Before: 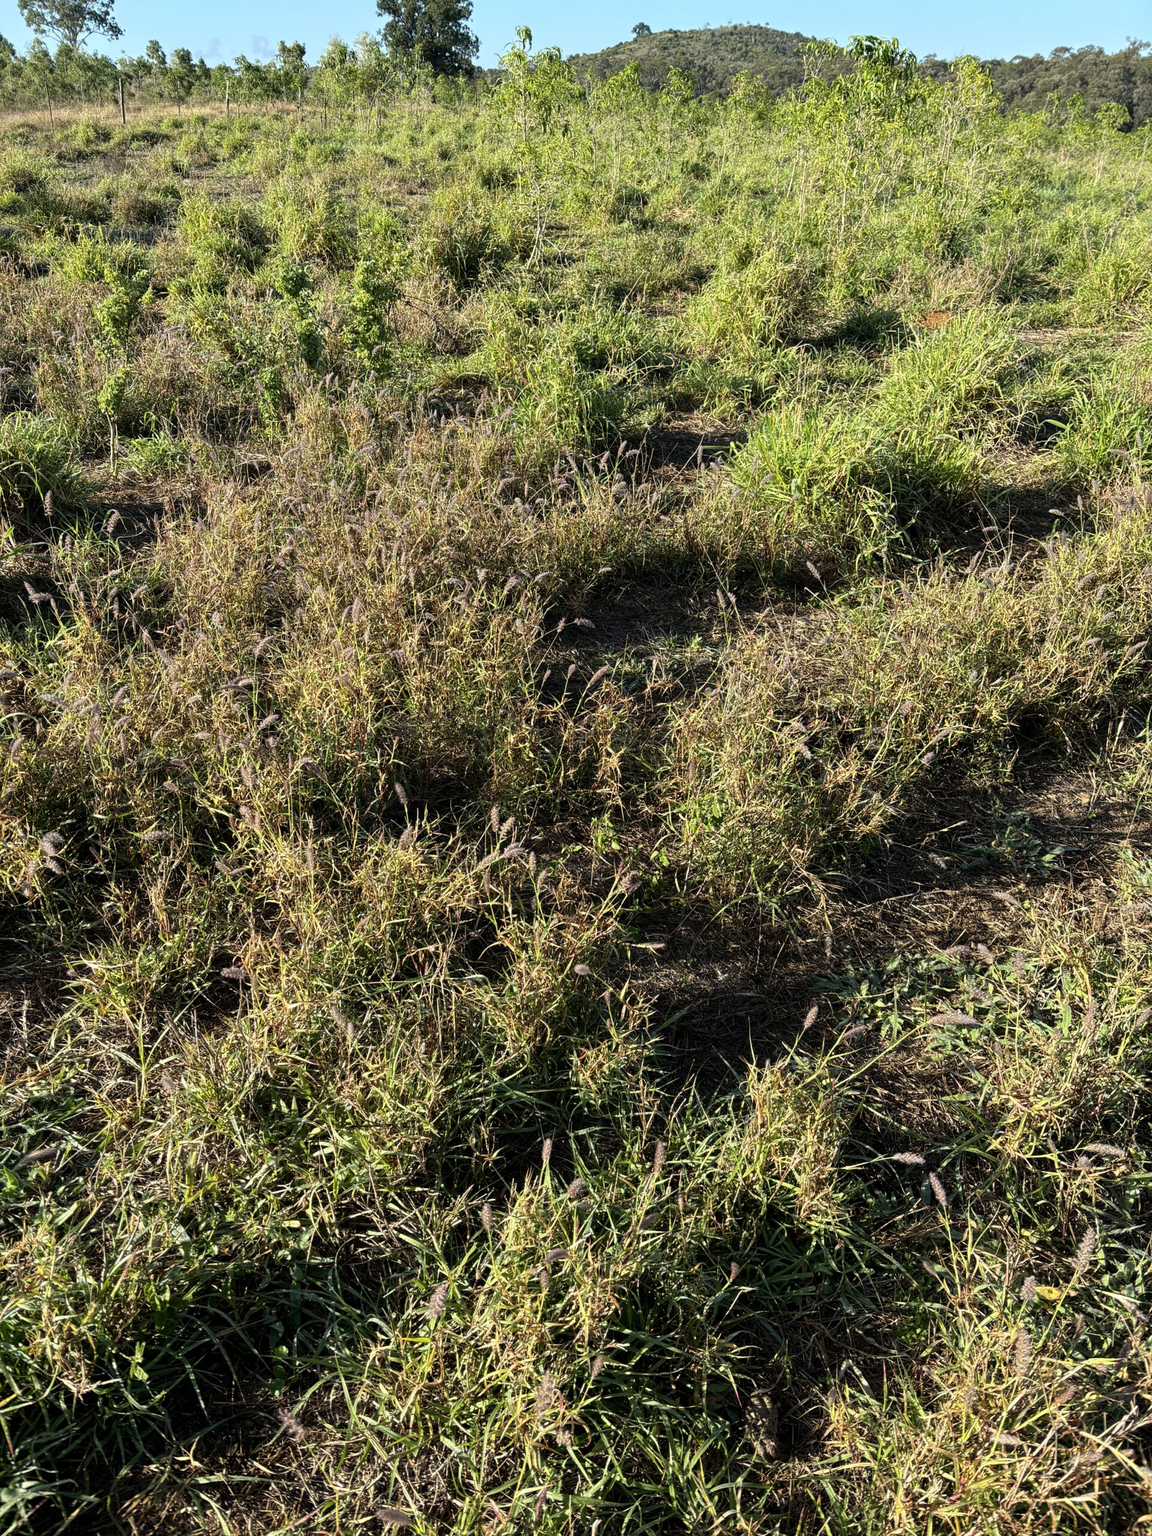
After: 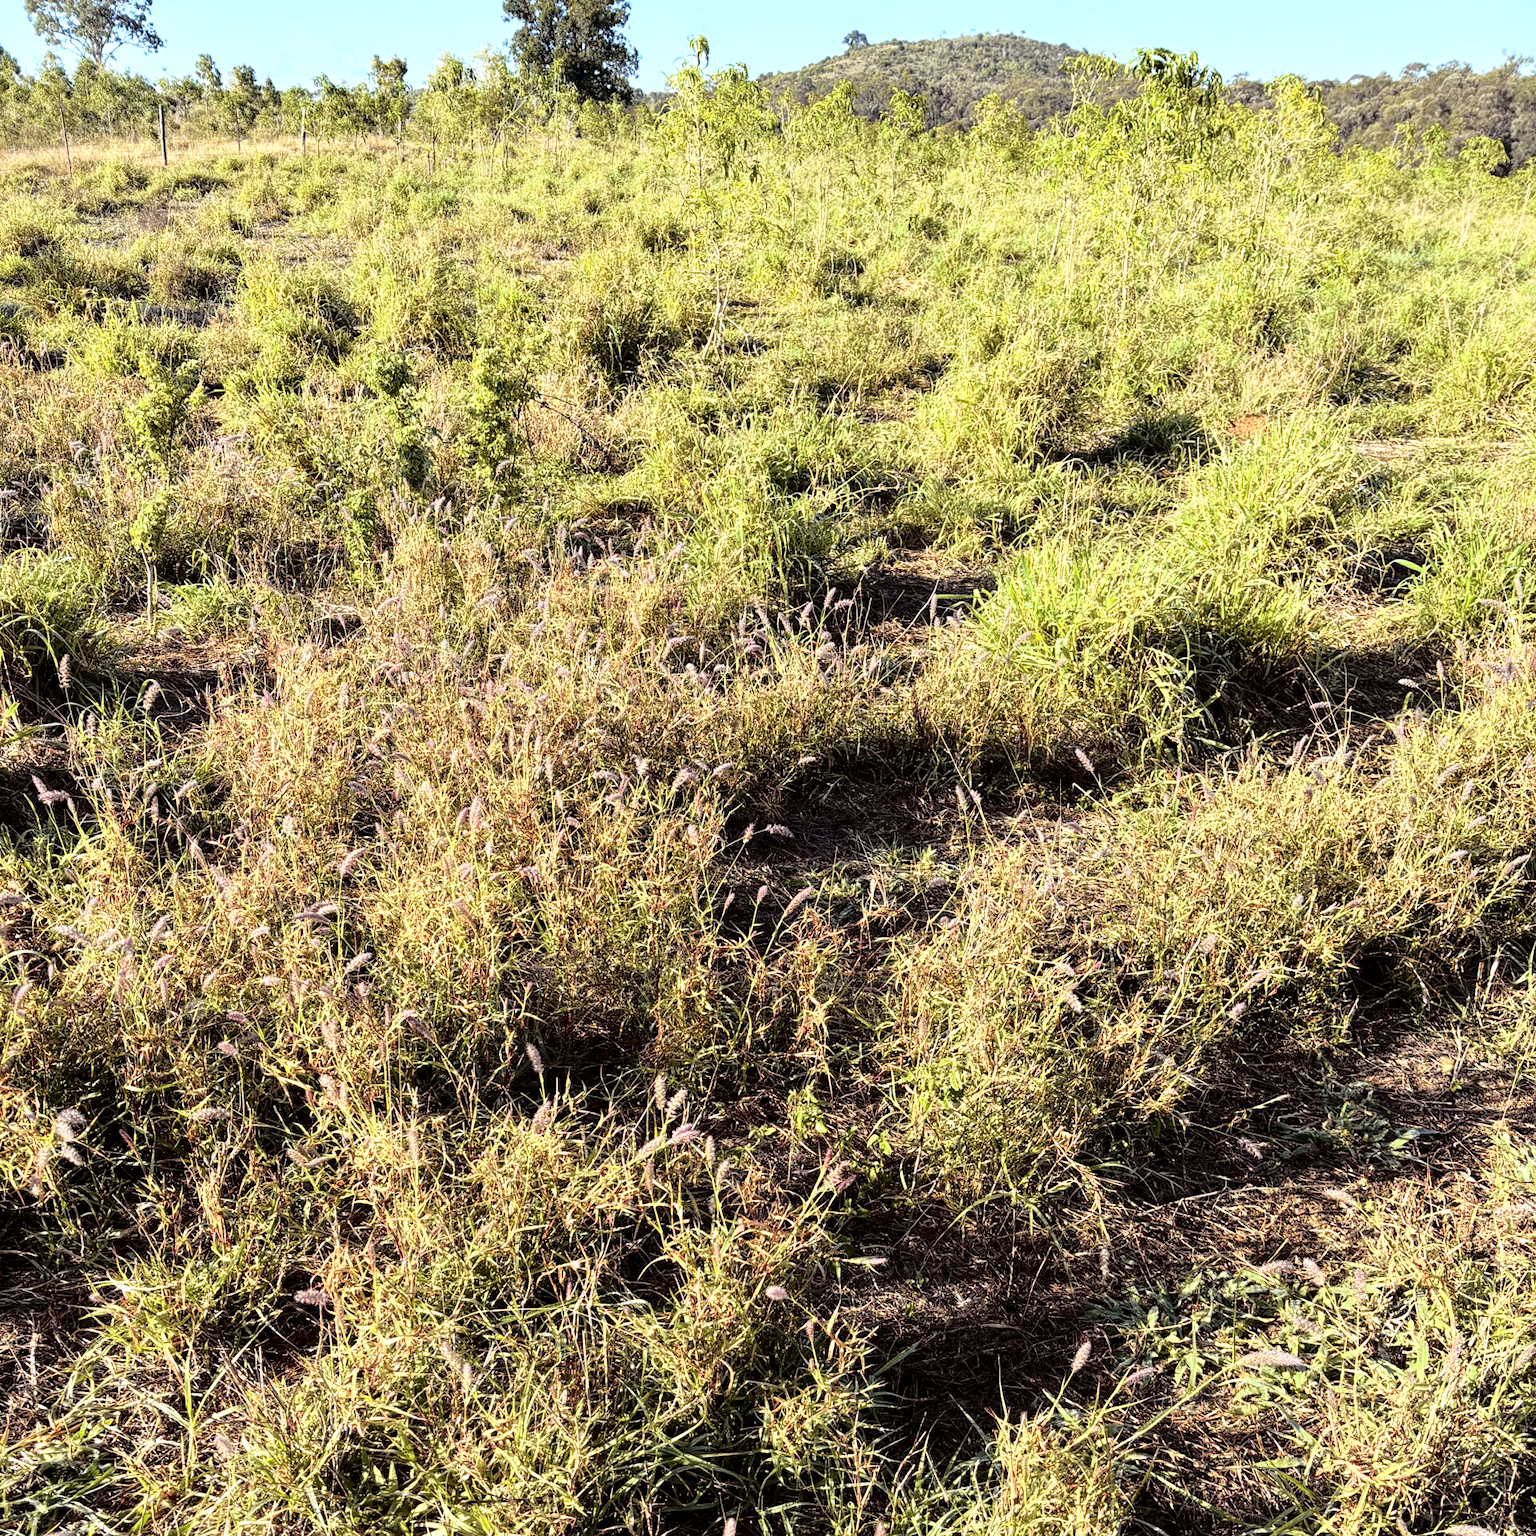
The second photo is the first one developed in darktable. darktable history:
exposure: black level correction 0, exposure 0.6 EV, compensate exposure bias true, compensate highlight preservation false
tone curve: curves: ch0 [(0, 0) (0.088, 0.042) (0.208, 0.176) (0.257, 0.267) (0.406, 0.483) (0.489, 0.556) (0.667, 0.73) (0.793, 0.851) (0.994, 0.974)]; ch1 [(0, 0) (0.161, 0.092) (0.35, 0.33) (0.392, 0.392) (0.457, 0.467) (0.505, 0.497) (0.537, 0.518) (0.553, 0.53) (0.58, 0.567) (0.739, 0.697) (1, 1)]; ch2 [(0, 0) (0.346, 0.362) (0.448, 0.419) (0.502, 0.499) (0.533, 0.517) (0.556, 0.533) (0.629, 0.619) (0.717, 0.678) (1, 1)], color space Lab, independent channels, preserve colors none
crop: bottom 24.988%
rgb levels: mode RGB, independent channels, levels [[0, 0.474, 1], [0, 0.5, 1], [0, 0.5, 1]]
local contrast: highlights 100%, shadows 100%, detail 120%, midtone range 0.2
velvia: strength 30%
